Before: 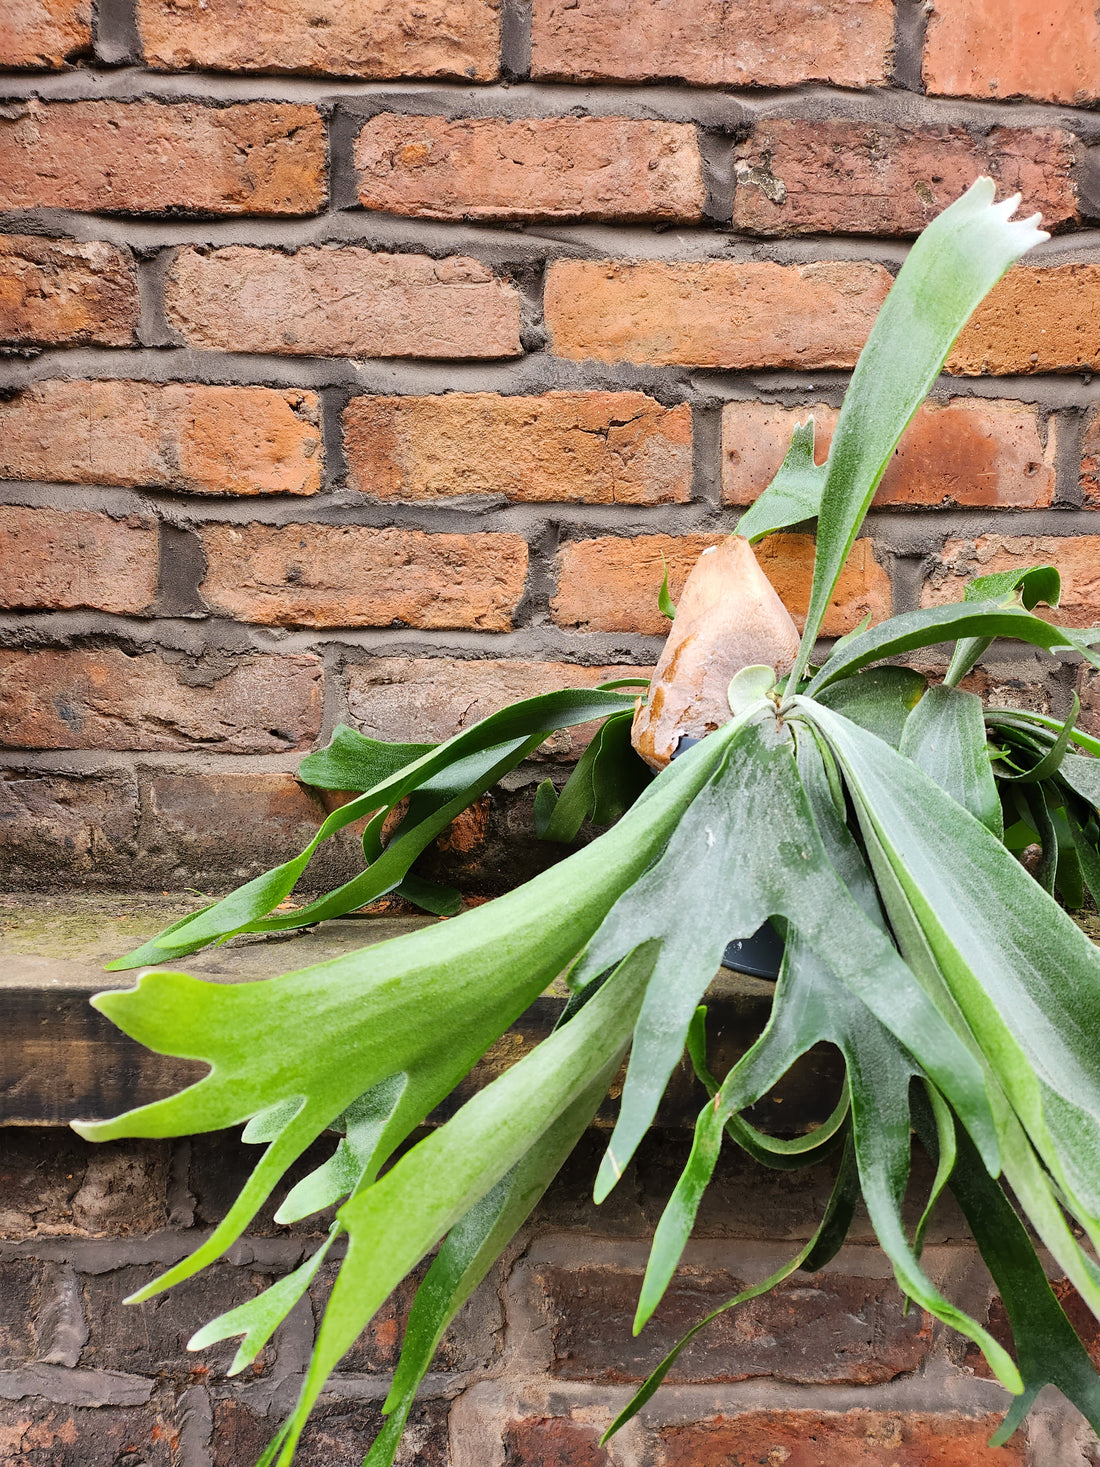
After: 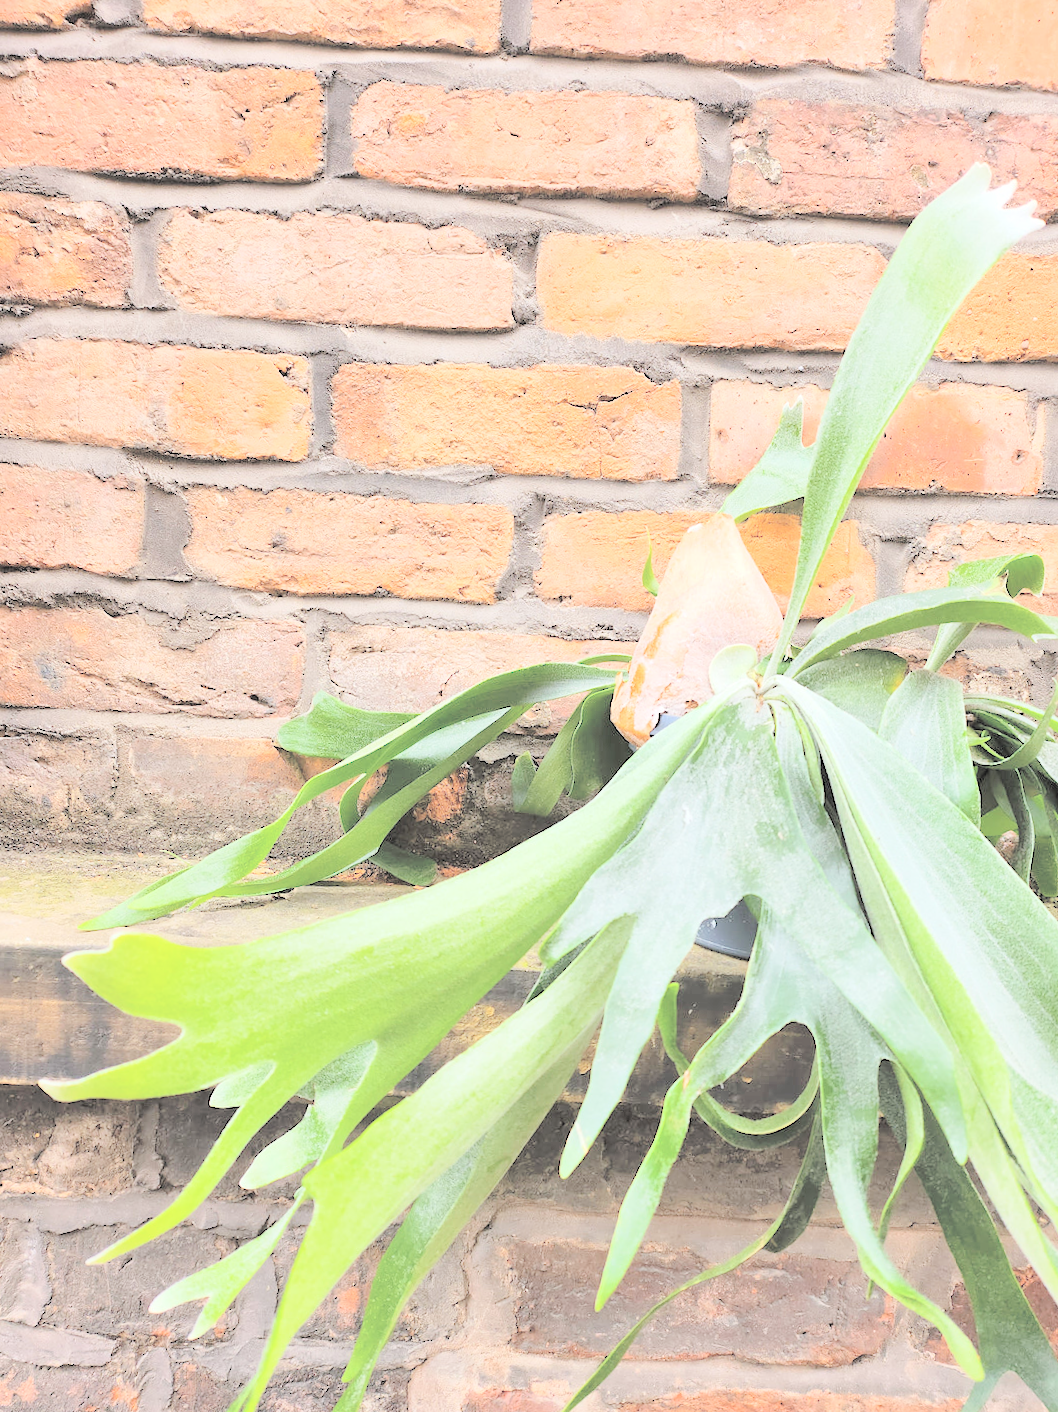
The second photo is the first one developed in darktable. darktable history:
tone curve: curves: ch0 [(0, 0) (0.003, 0.031) (0.011, 0.031) (0.025, 0.03) (0.044, 0.035) (0.069, 0.054) (0.1, 0.081) (0.136, 0.11) (0.177, 0.147) (0.224, 0.209) (0.277, 0.283) (0.335, 0.369) (0.399, 0.44) (0.468, 0.517) (0.543, 0.601) (0.623, 0.684) (0.709, 0.766) (0.801, 0.846) (0.898, 0.927) (1, 1)], preserve colors none
contrast brightness saturation: brightness 1
crop and rotate: angle -1.69°
